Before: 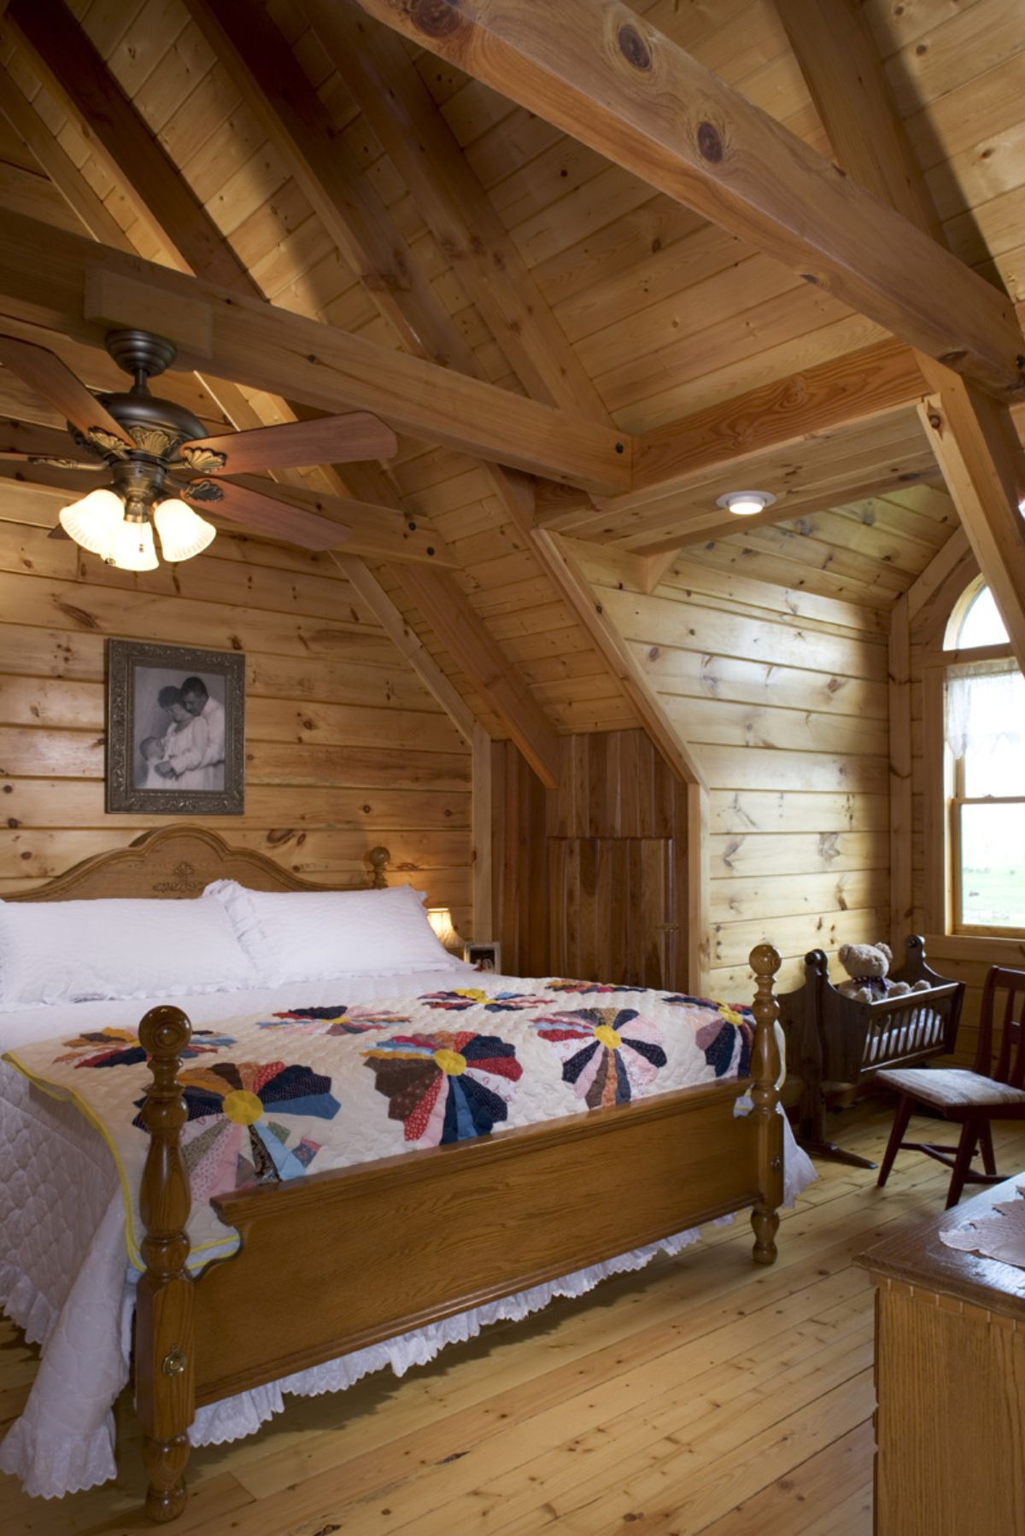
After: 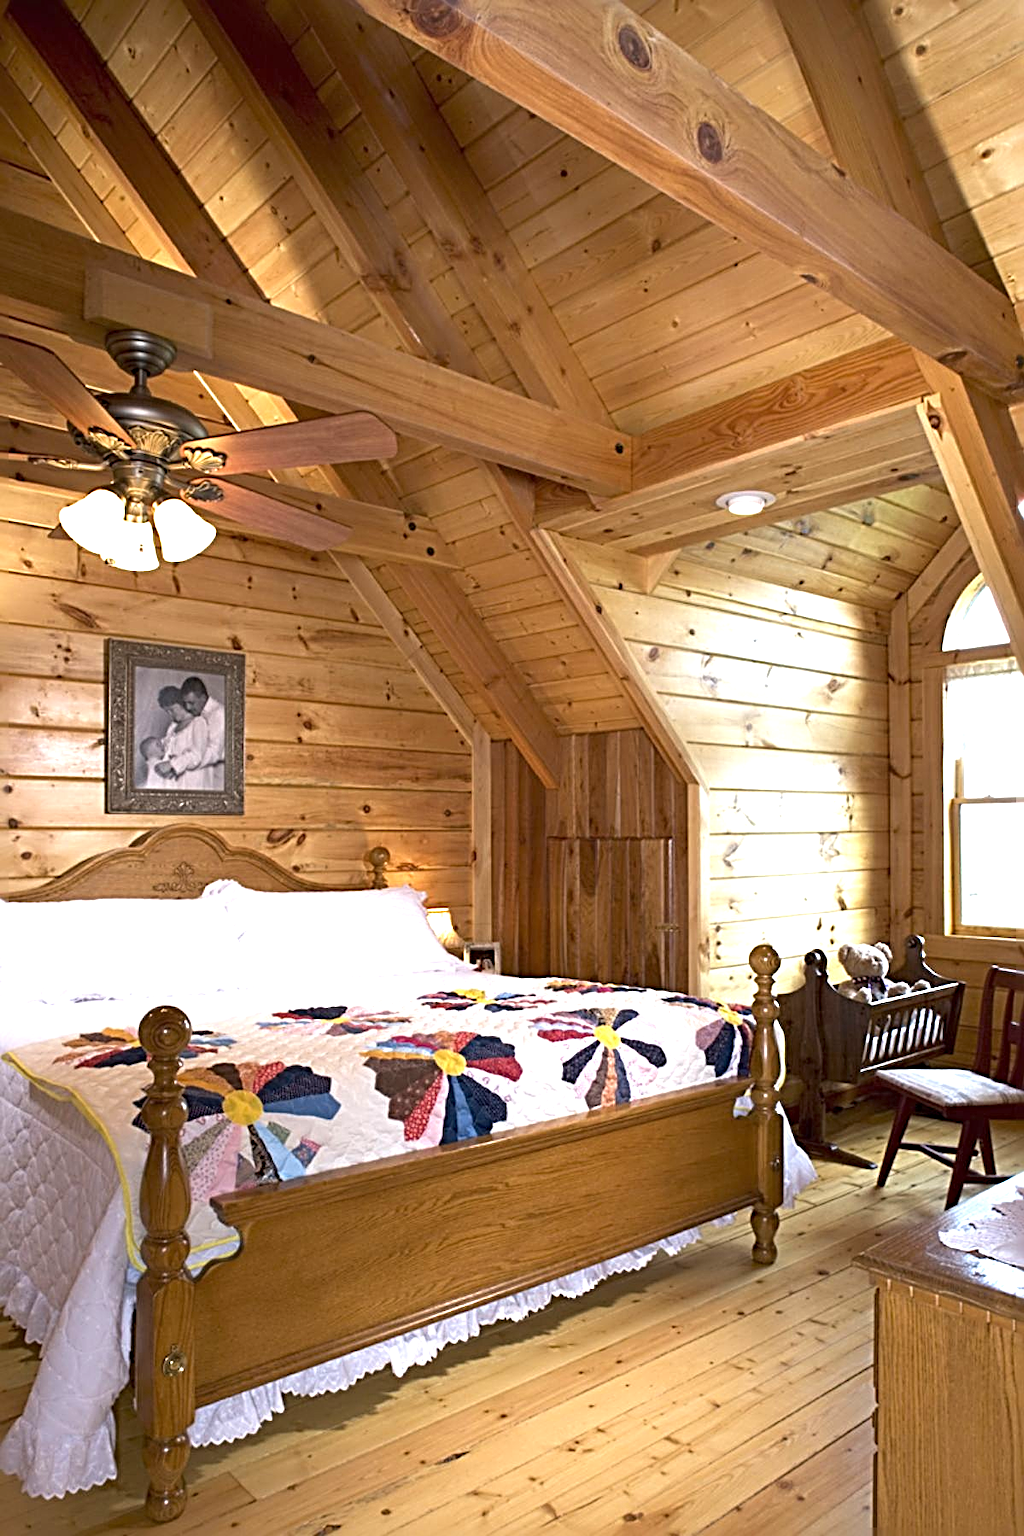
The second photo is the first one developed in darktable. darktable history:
sharpen: radius 3.69, amount 0.928
exposure: black level correction 0, exposure 1.2 EV, compensate highlight preservation false
